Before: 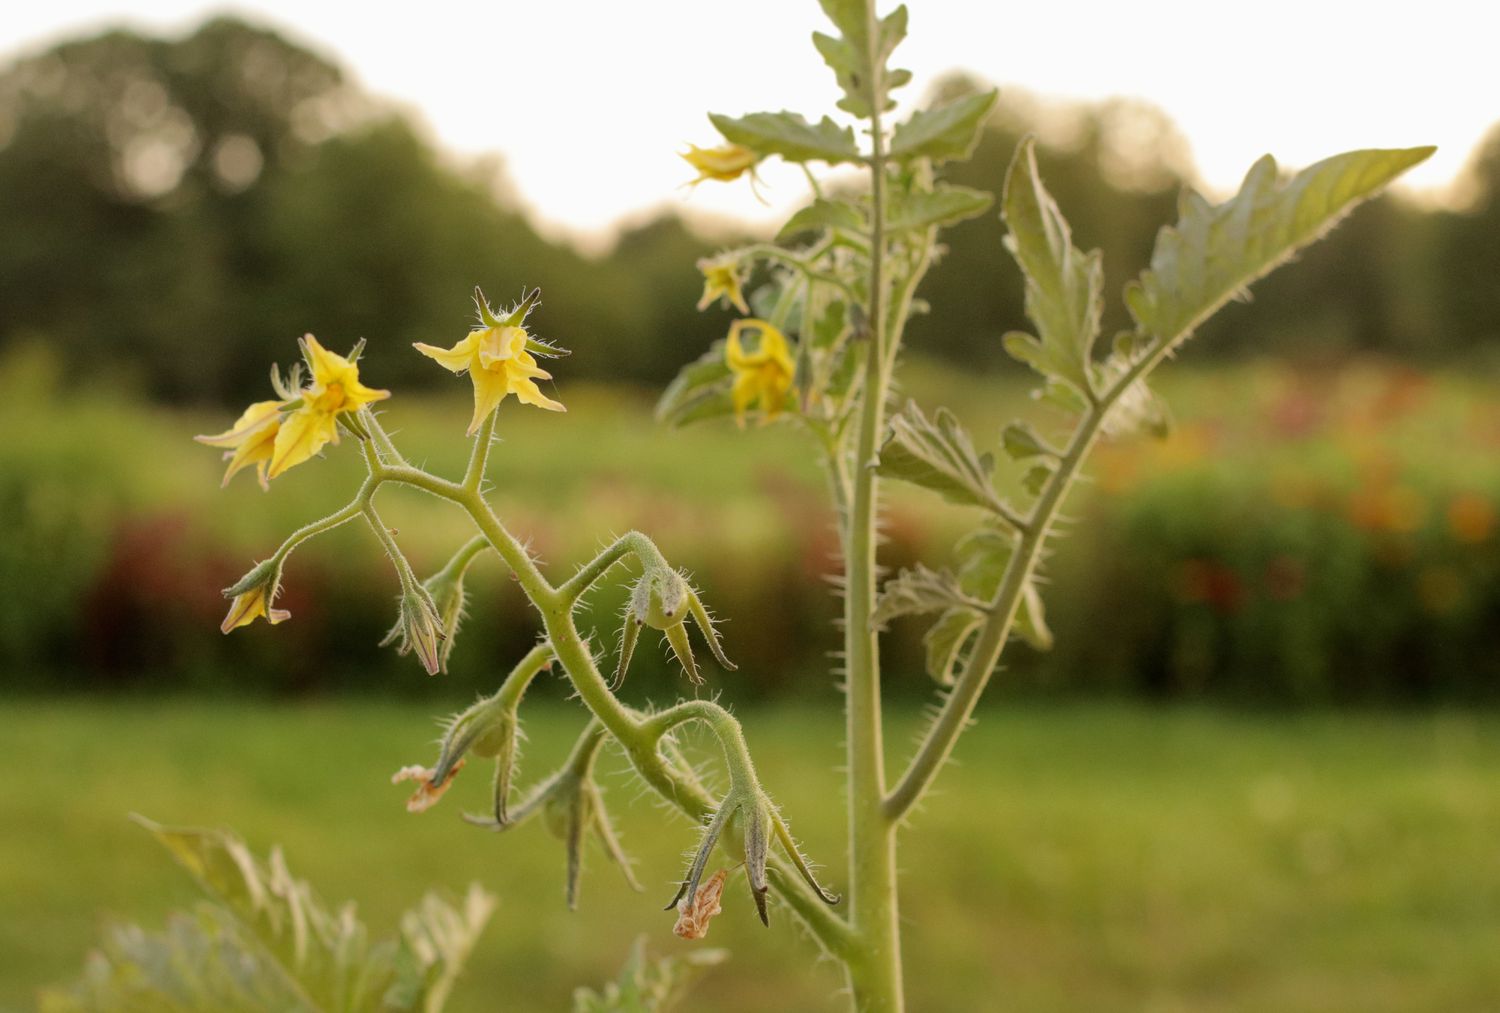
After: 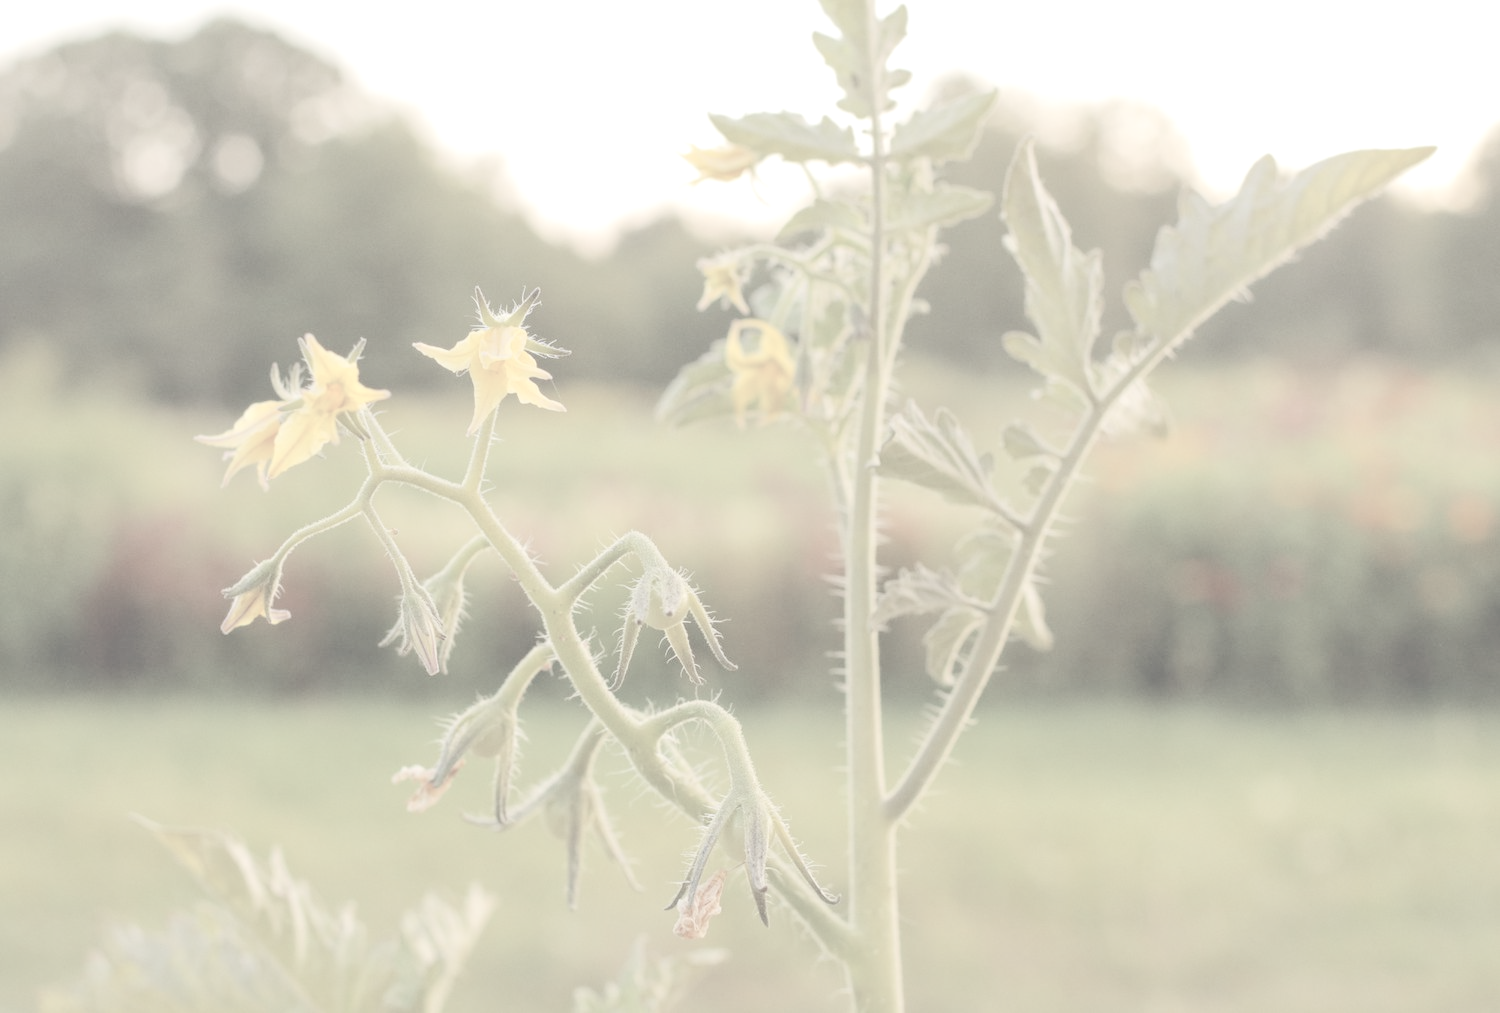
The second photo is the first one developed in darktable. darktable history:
exposure: black level correction 0, exposure 1.1 EV, compensate exposure bias true, compensate highlight preservation false
contrast brightness saturation: contrast -0.32, brightness 0.75, saturation -0.78
